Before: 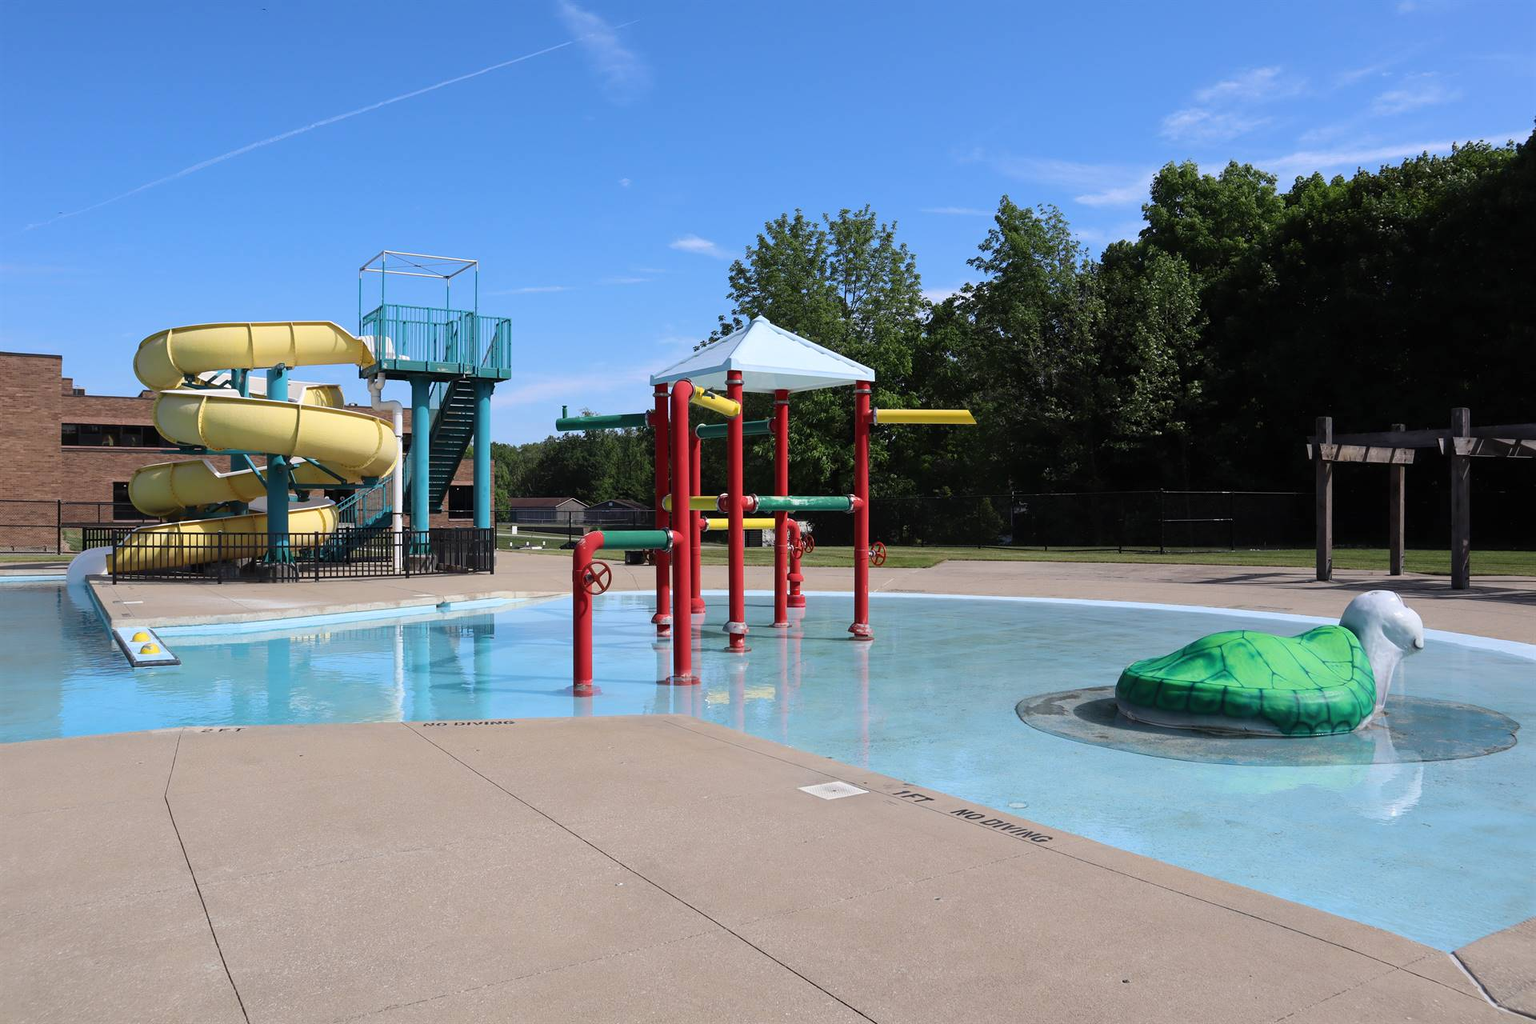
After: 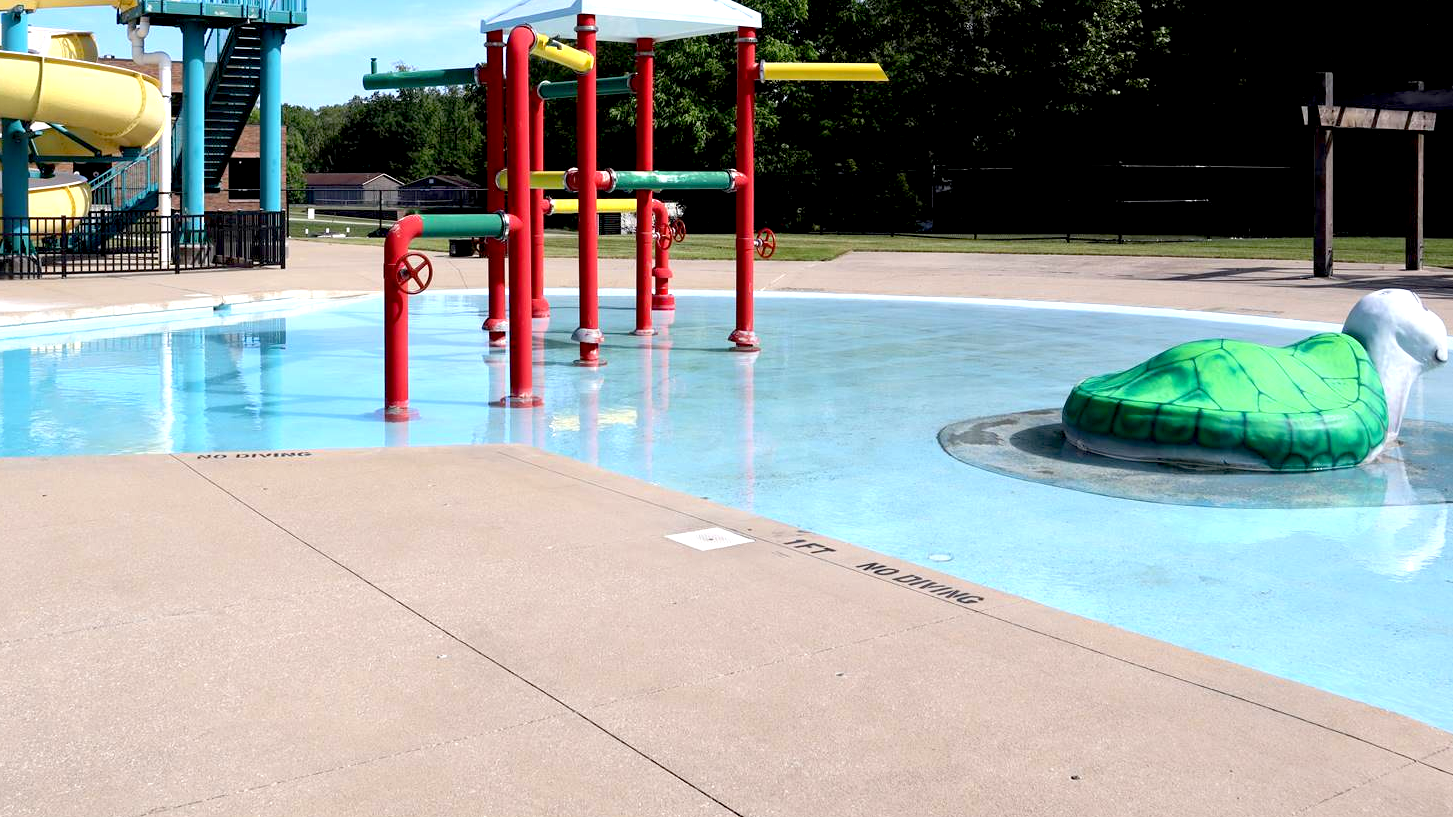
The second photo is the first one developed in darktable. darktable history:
crop and rotate: left 17.299%, top 35.115%, right 7.015%, bottom 1.024%
exposure: black level correction 0.012, exposure 0.7 EV, compensate exposure bias true, compensate highlight preservation false
